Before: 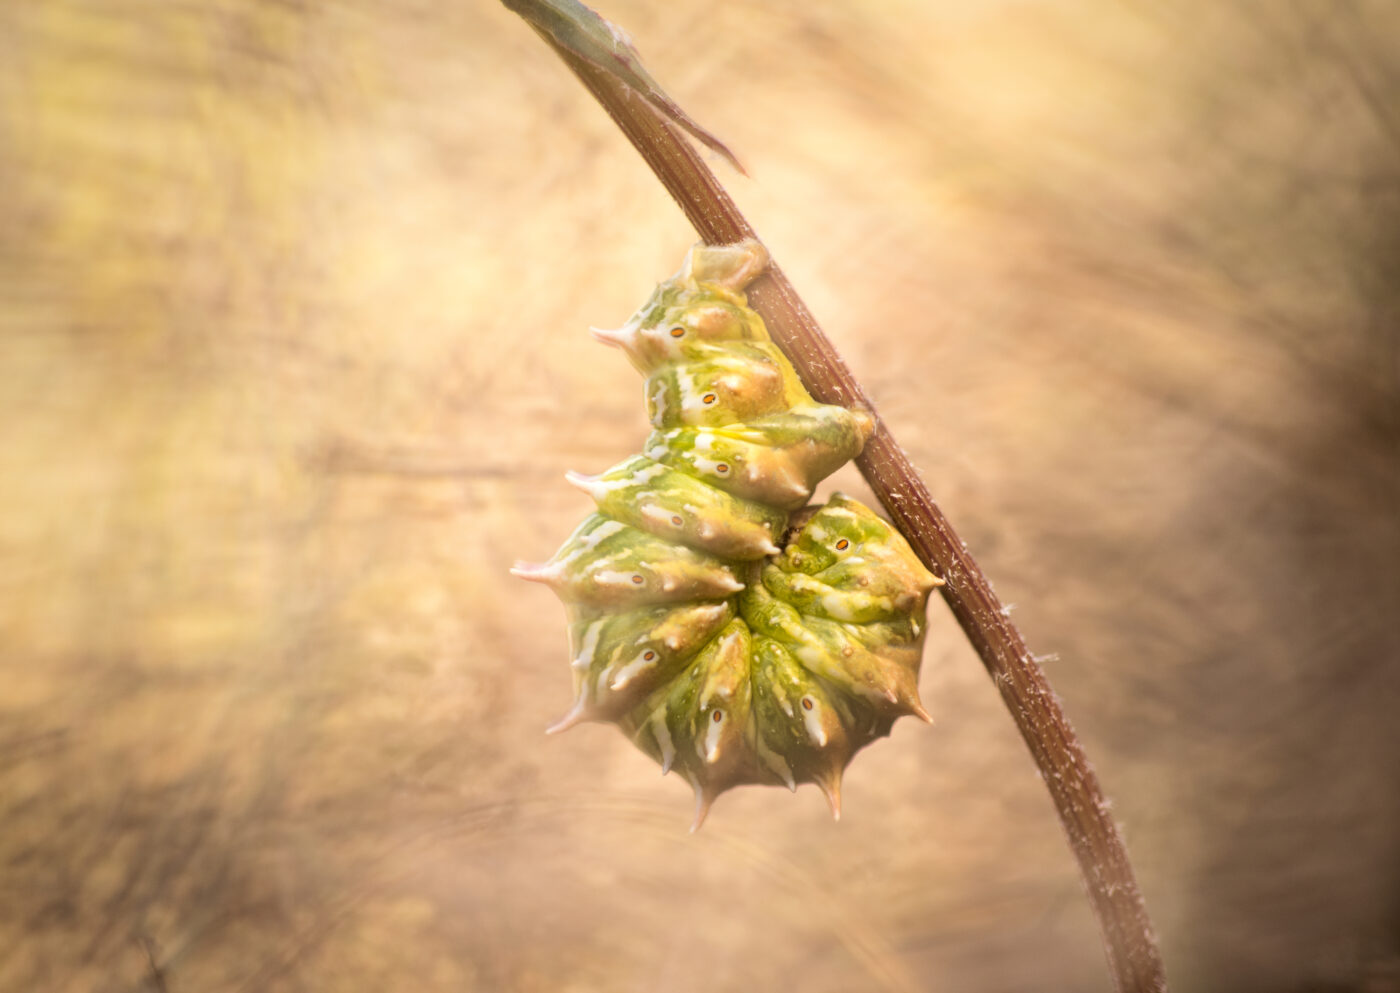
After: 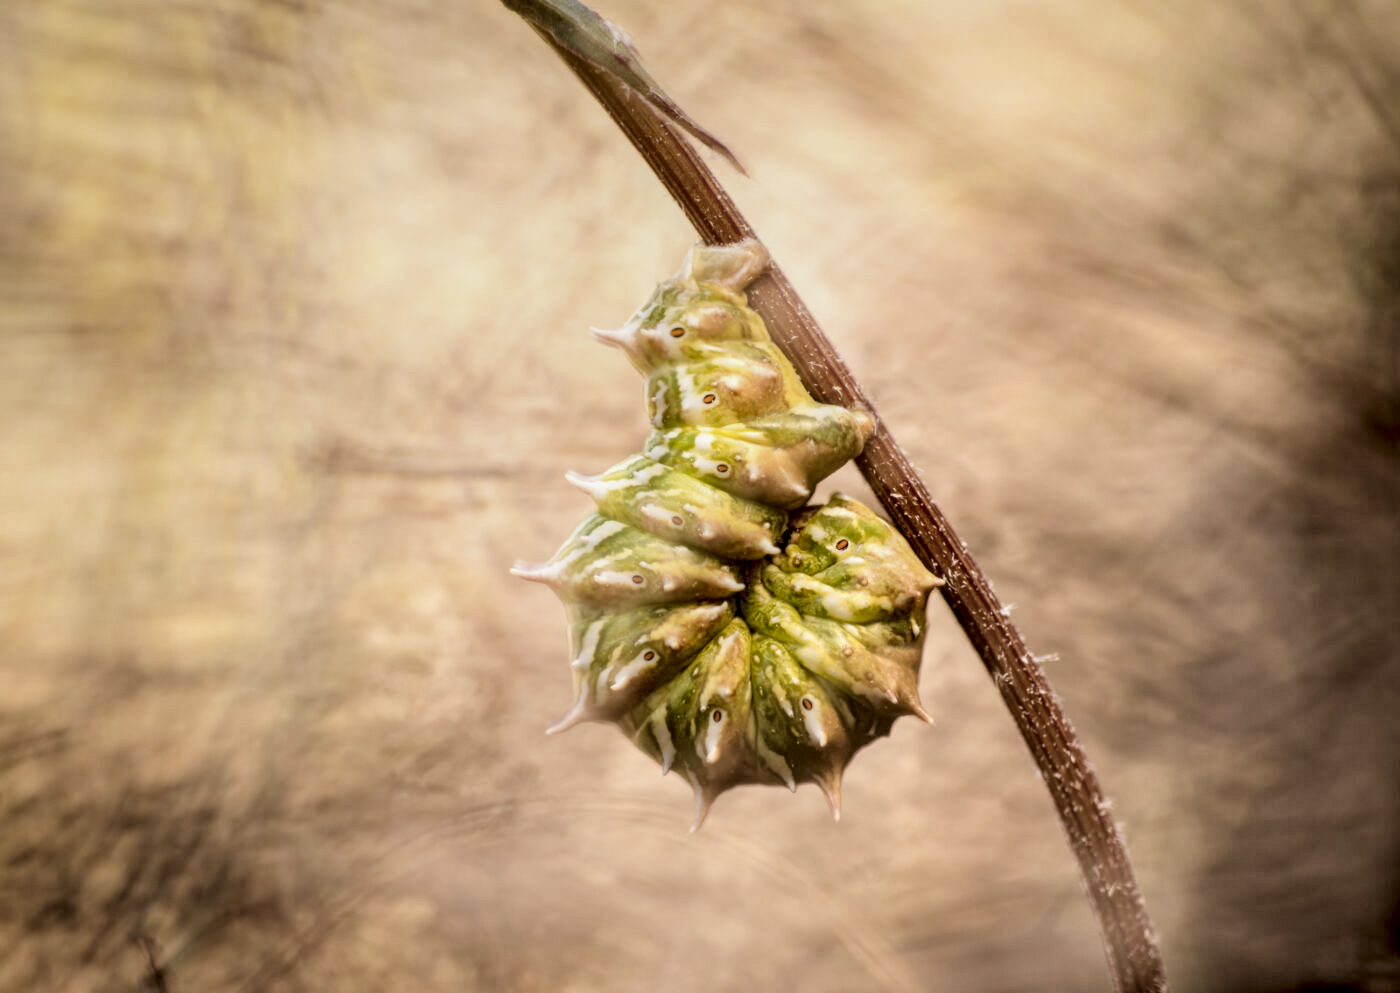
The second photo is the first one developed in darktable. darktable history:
exposure: black level correction 0.001, compensate exposure bias true, compensate highlight preservation false
filmic rgb: black relative exposure -7.65 EV, white relative exposure 4.56 EV, hardness 3.61
local contrast: detail 202%
color zones: curves: ch1 [(0, 0.469) (0.001, 0.469) (0.12, 0.446) (0.248, 0.469) (0.5, 0.5) (0.748, 0.5) (0.999, 0.469) (1, 0.469)]
